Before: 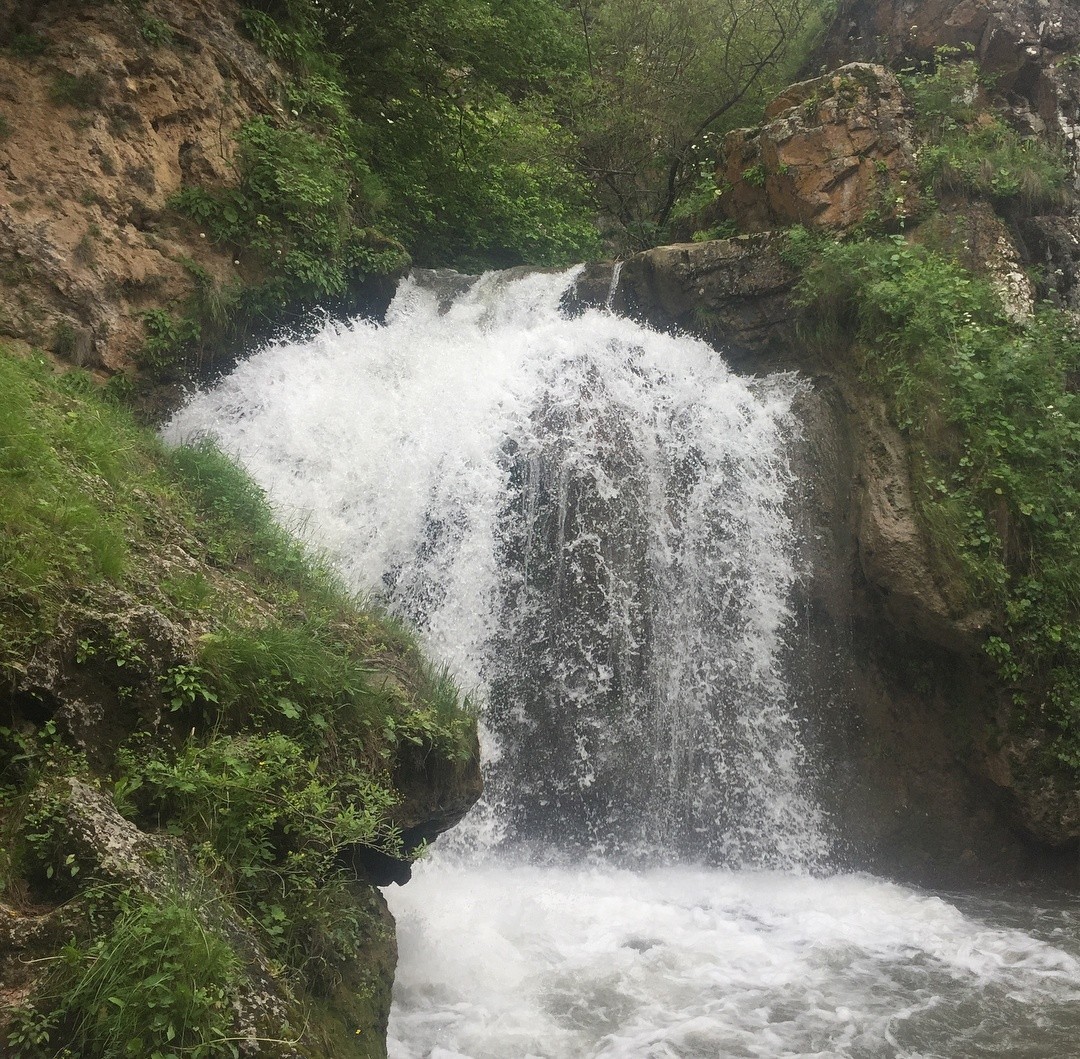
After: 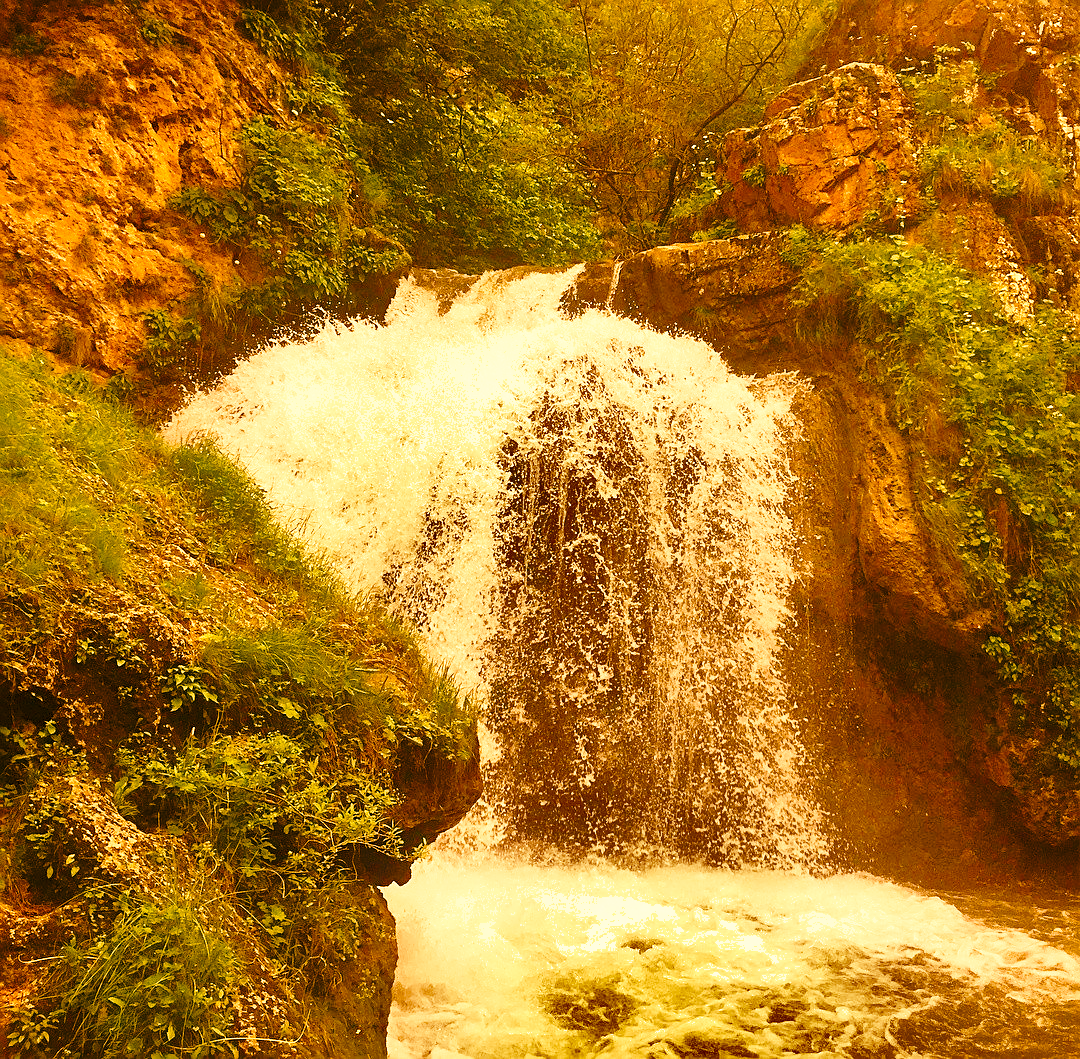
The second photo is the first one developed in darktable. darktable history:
color balance rgb: linear chroma grading › global chroma 18.9%, perceptual saturation grading › global saturation 20%, perceptual saturation grading › highlights -25%, perceptual saturation grading › shadows 50%, global vibrance 18.93%
base curve: curves: ch0 [(0, 0) (0.028, 0.03) (0.121, 0.232) (0.46, 0.748) (0.859, 0.968) (1, 1)], preserve colors none
sharpen: on, module defaults
white balance: red 1.467, blue 0.684
shadows and highlights: shadows 20.91, highlights -82.73, soften with gaussian
